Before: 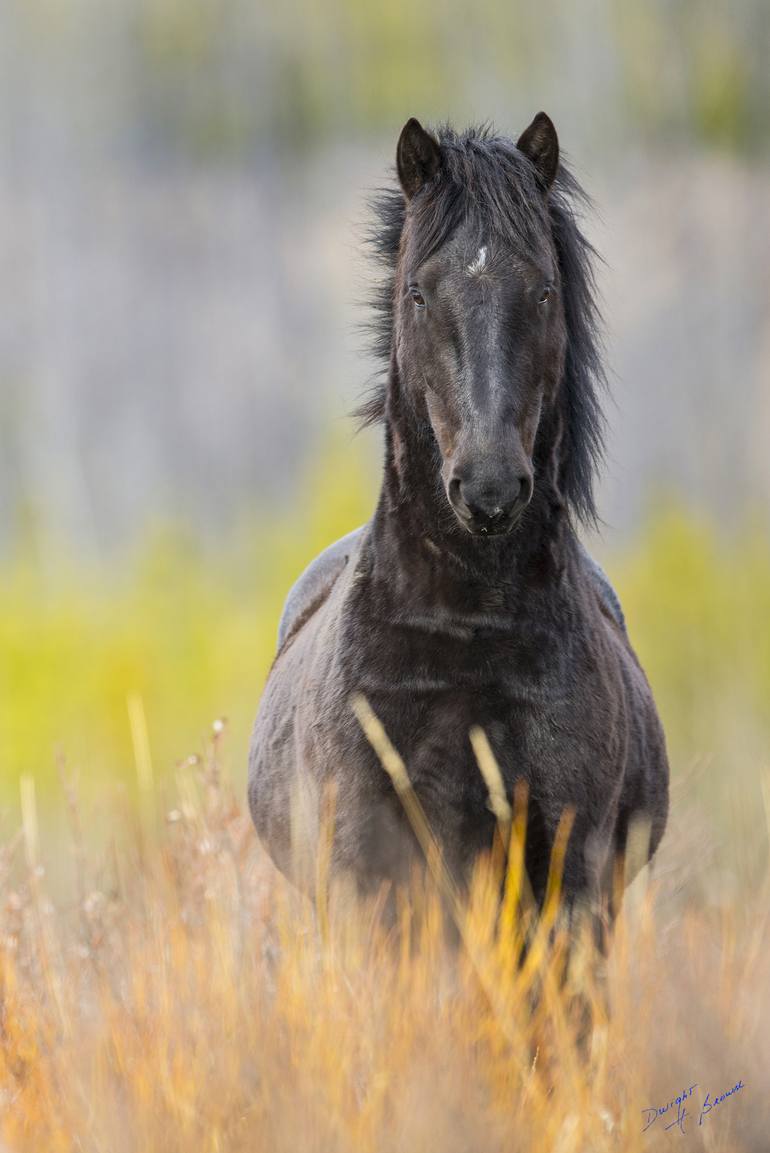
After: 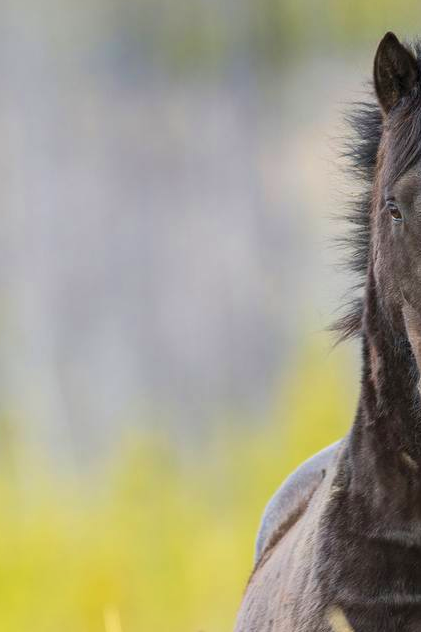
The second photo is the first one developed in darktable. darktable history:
velvia: on, module defaults
crop and rotate: left 3.047%, top 7.509%, right 42.236%, bottom 37.598%
